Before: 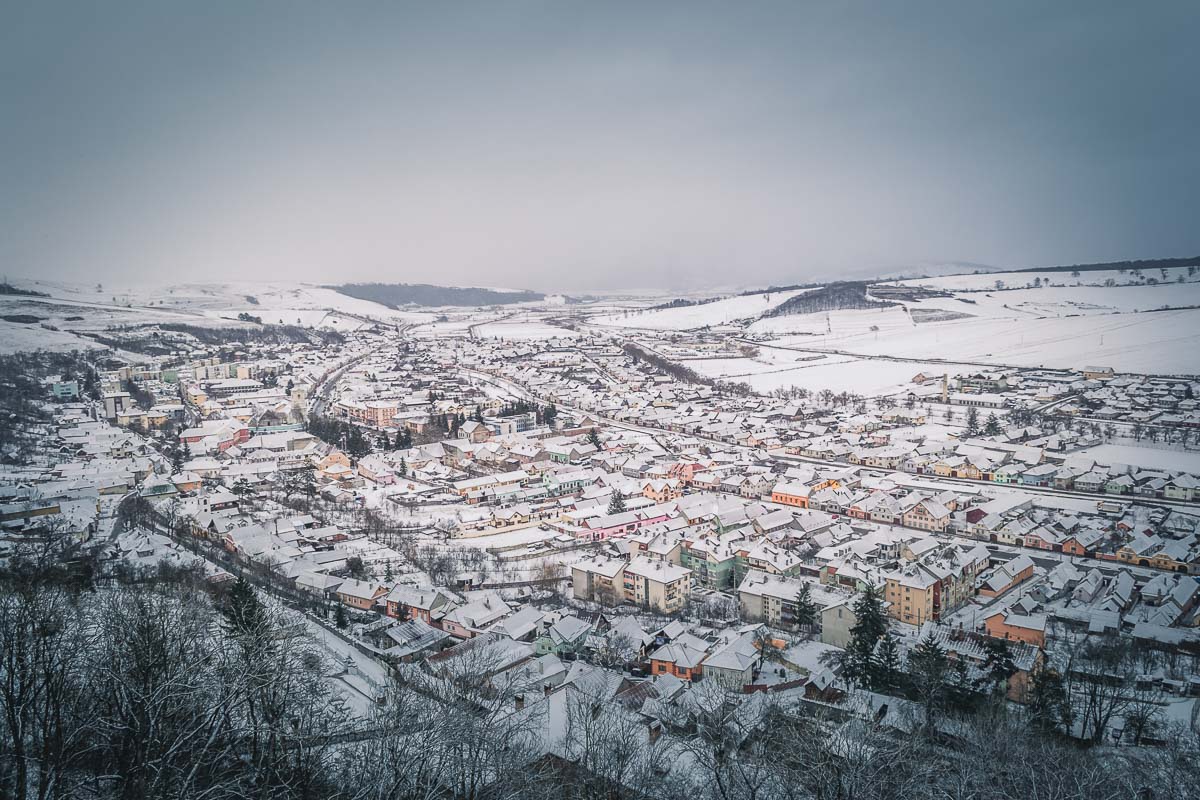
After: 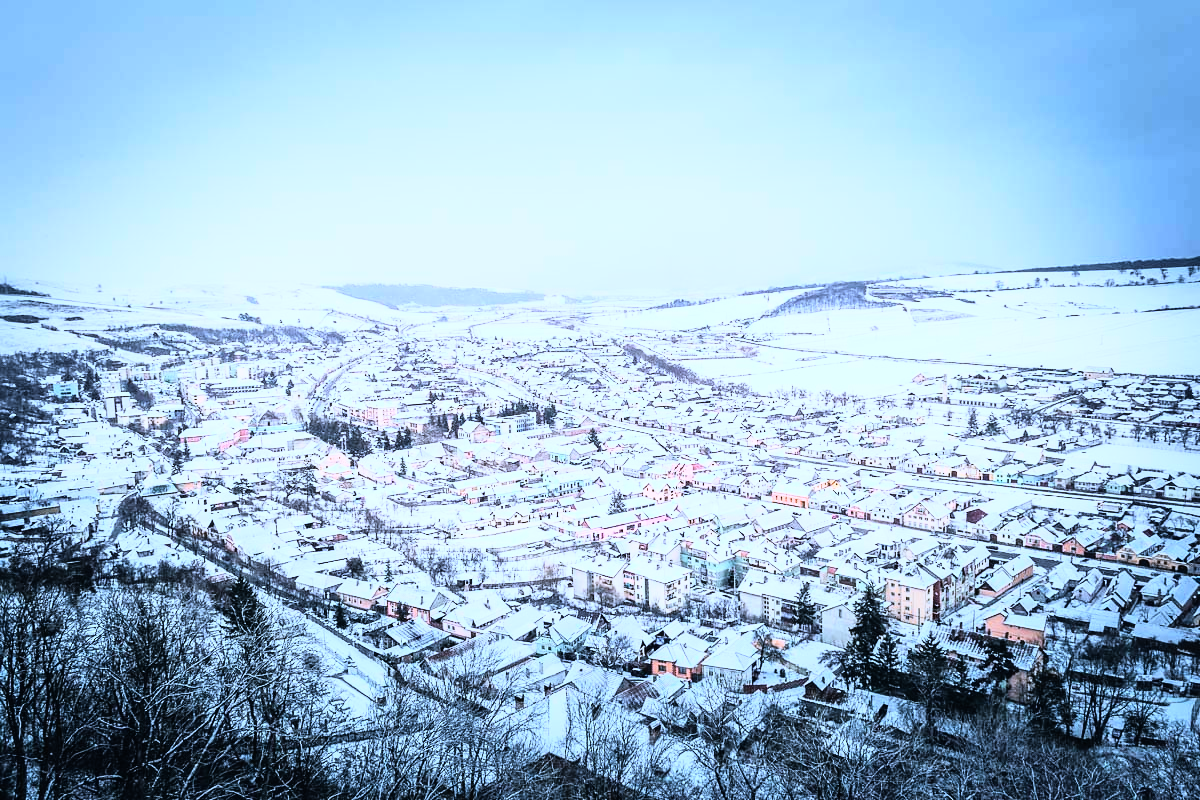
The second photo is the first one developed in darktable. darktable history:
rgb curve: curves: ch0 [(0, 0) (0.21, 0.15) (0.24, 0.21) (0.5, 0.75) (0.75, 0.96) (0.89, 0.99) (1, 1)]; ch1 [(0, 0.02) (0.21, 0.13) (0.25, 0.2) (0.5, 0.67) (0.75, 0.9) (0.89, 0.97) (1, 1)]; ch2 [(0, 0.02) (0.21, 0.13) (0.25, 0.2) (0.5, 0.67) (0.75, 0.9) (0.89, 0.97) (1, 1)], compensate middle gray true
color calibration: illuminant custom, x 0.39, y 0.392, temperature 3856.94 K
